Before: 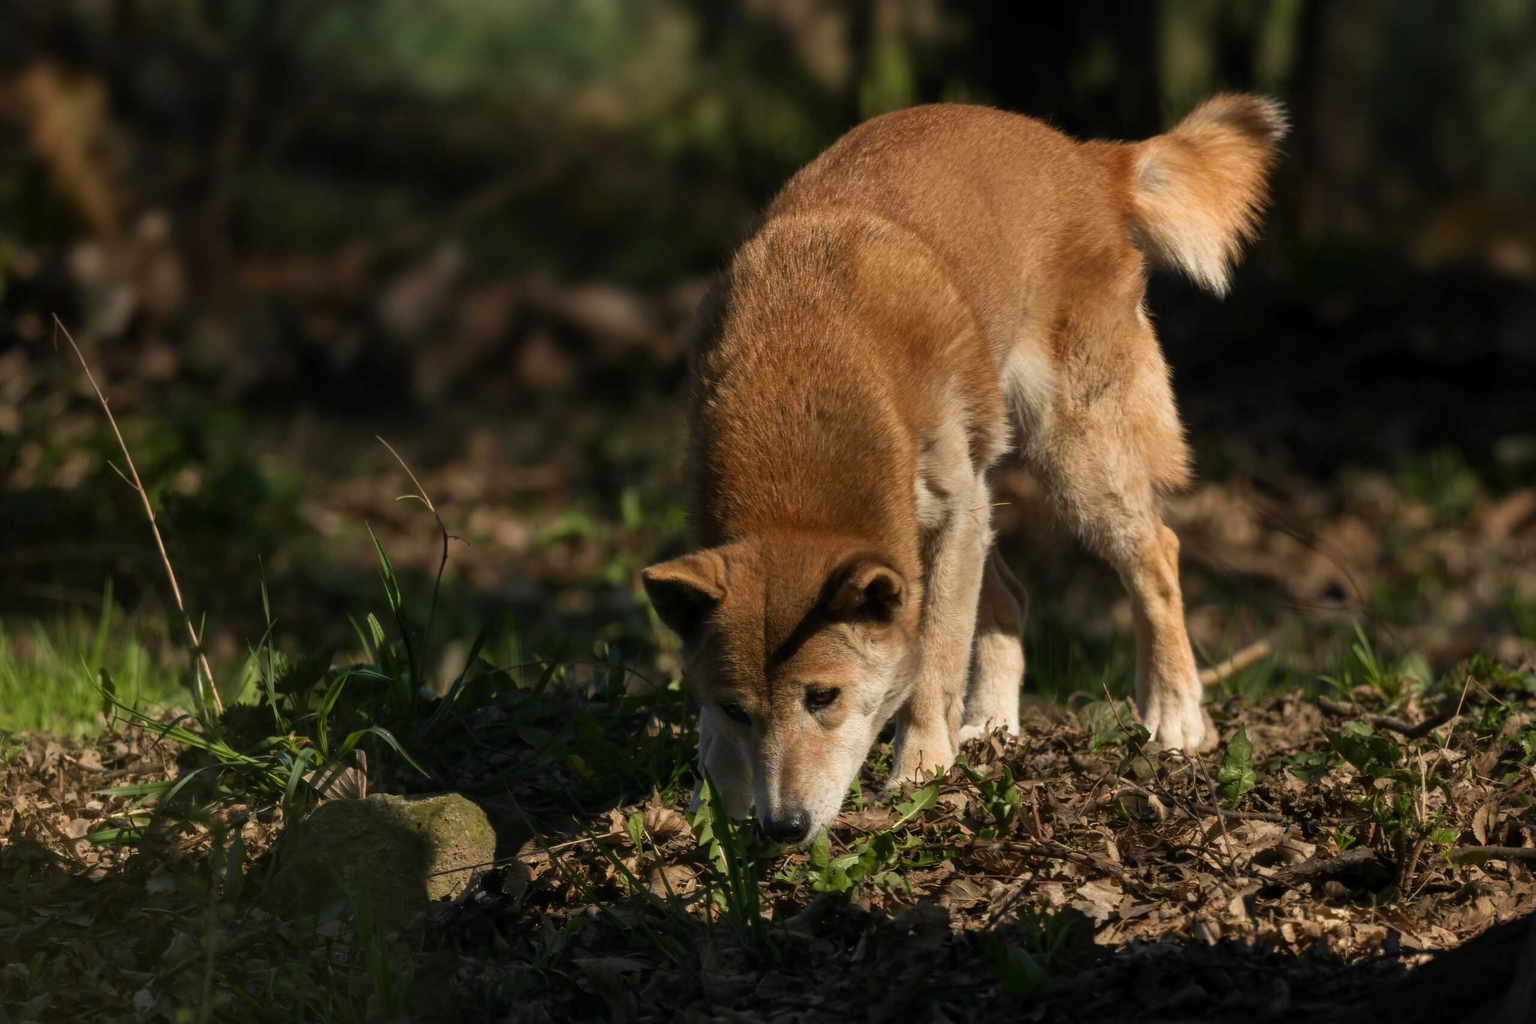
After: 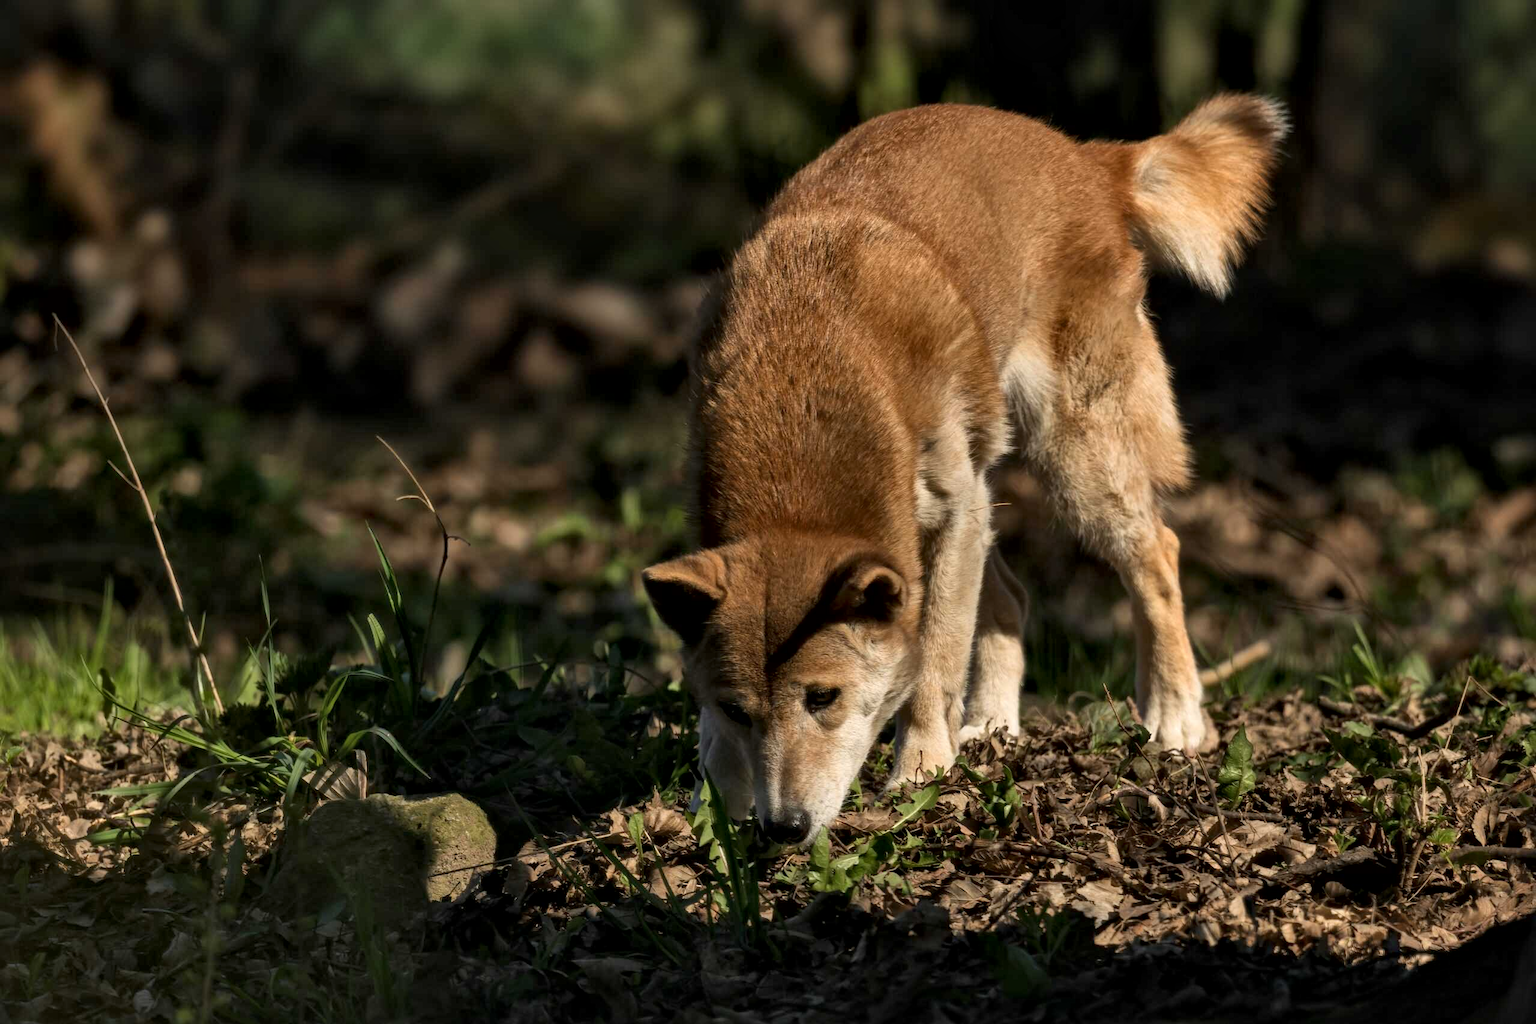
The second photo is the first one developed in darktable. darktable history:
local contrast: mode bilateral grid, contrast 24, coarseness 46, detail 151%, midtone range 0.2
